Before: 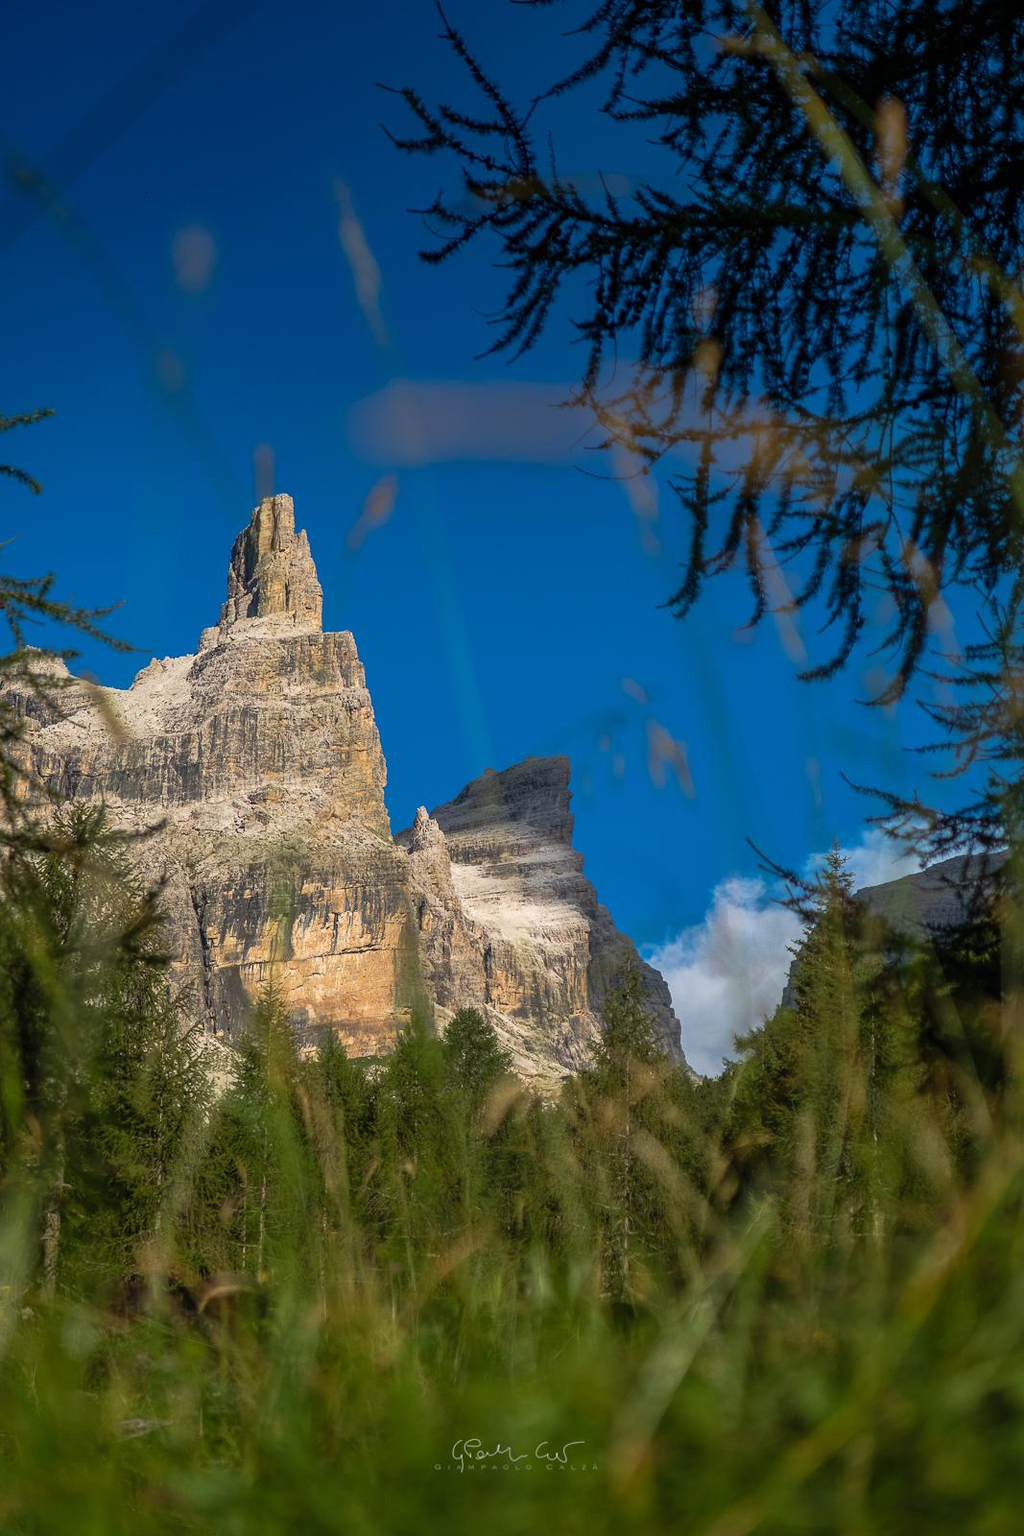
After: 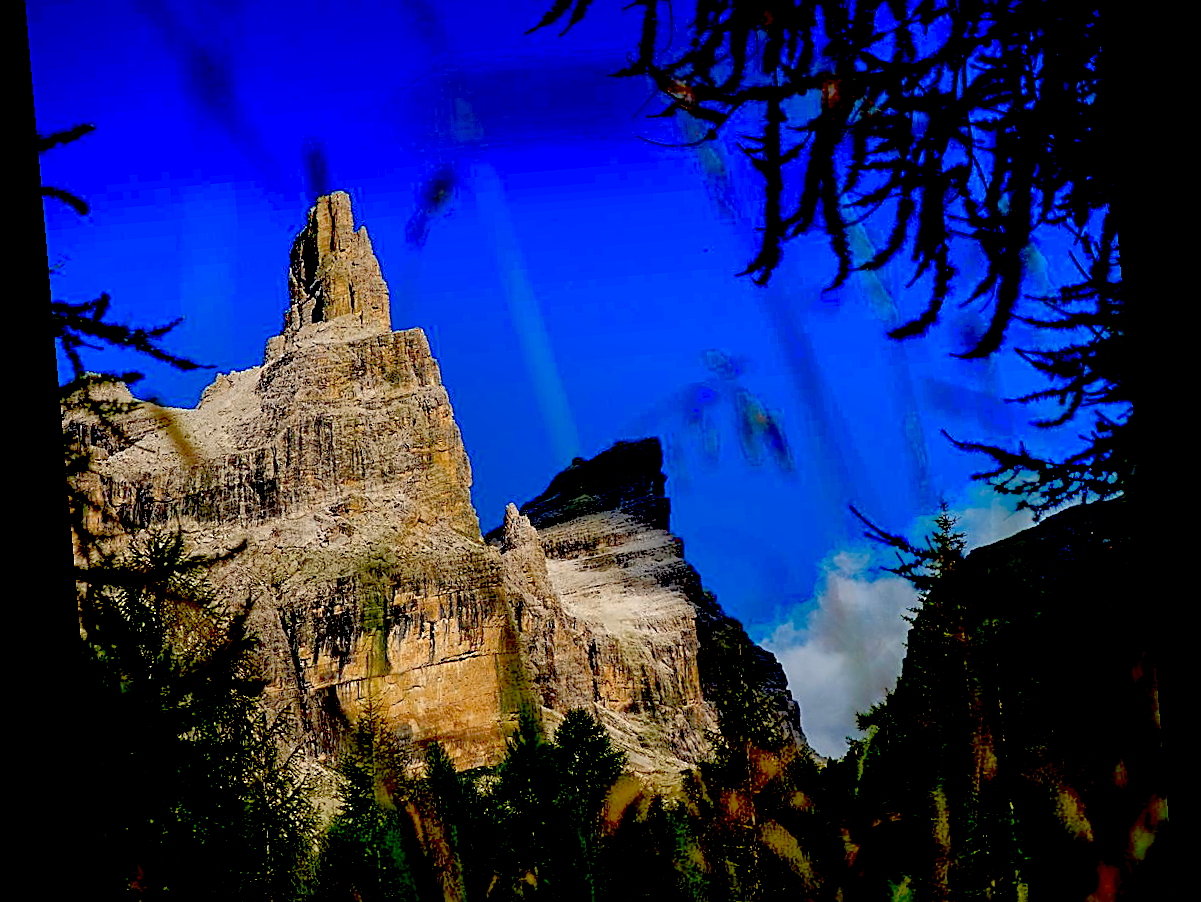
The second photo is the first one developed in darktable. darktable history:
exposure: black level correction 0.1, exposure -0.092 EV, compensate highlight preservation false
shadows and highlights: on, module defaults
rotate and perspective: rotation -4.98°, automatic cropping off
sharpen: on, module defaults
crop and rotate: top 23.043%, bottom 23.437%
